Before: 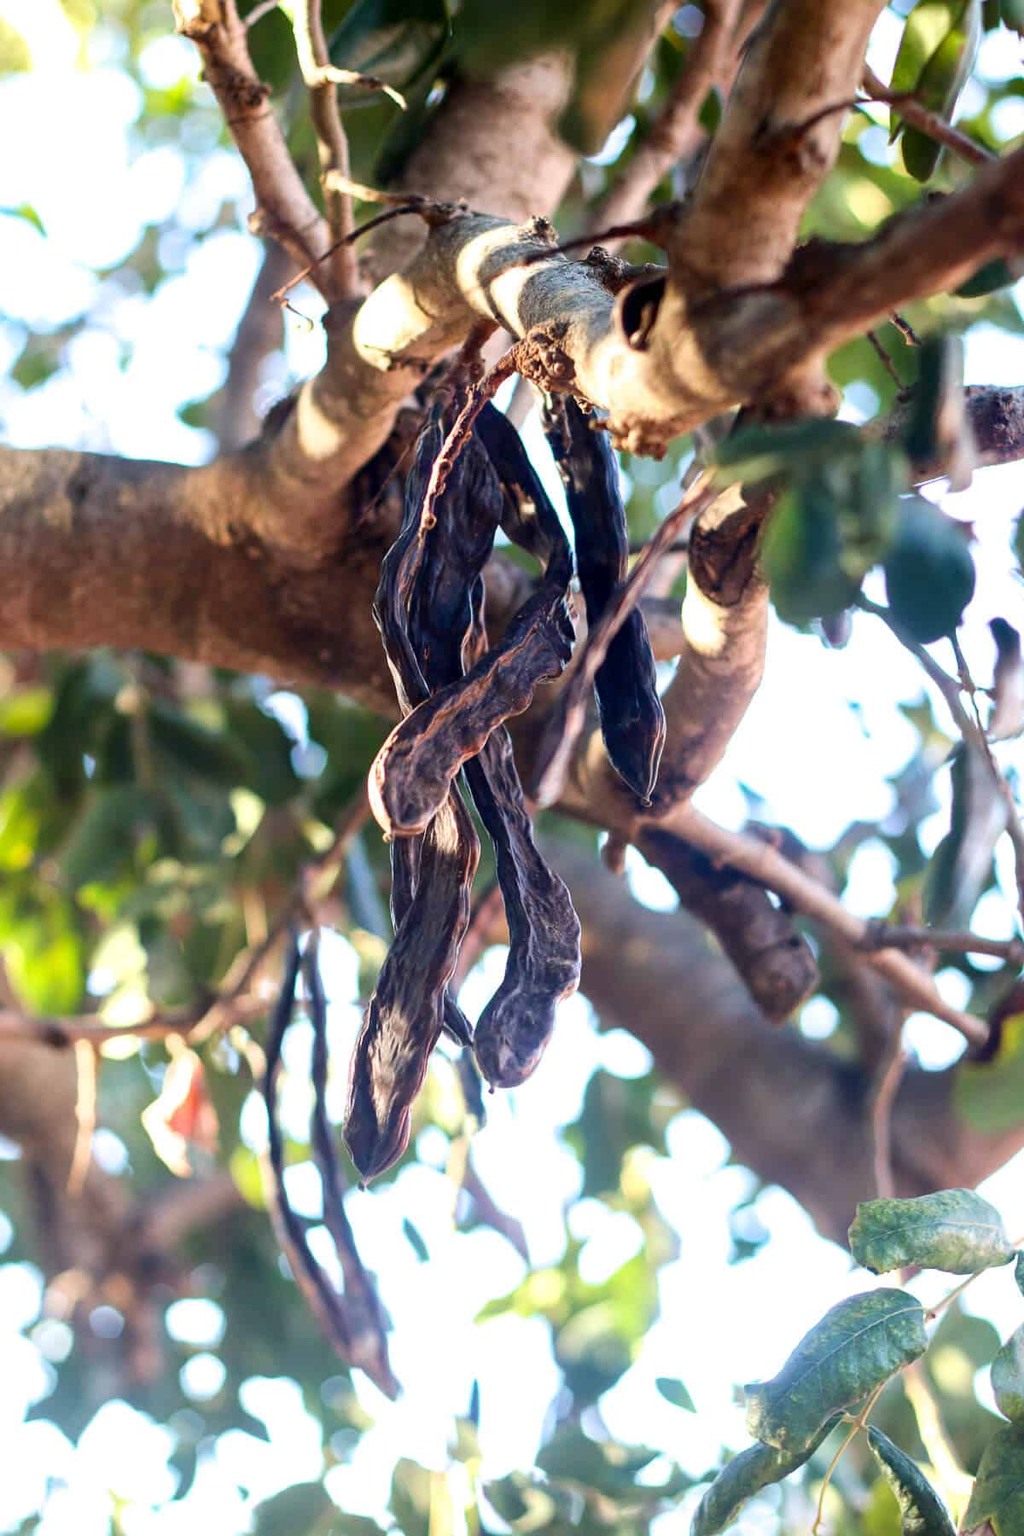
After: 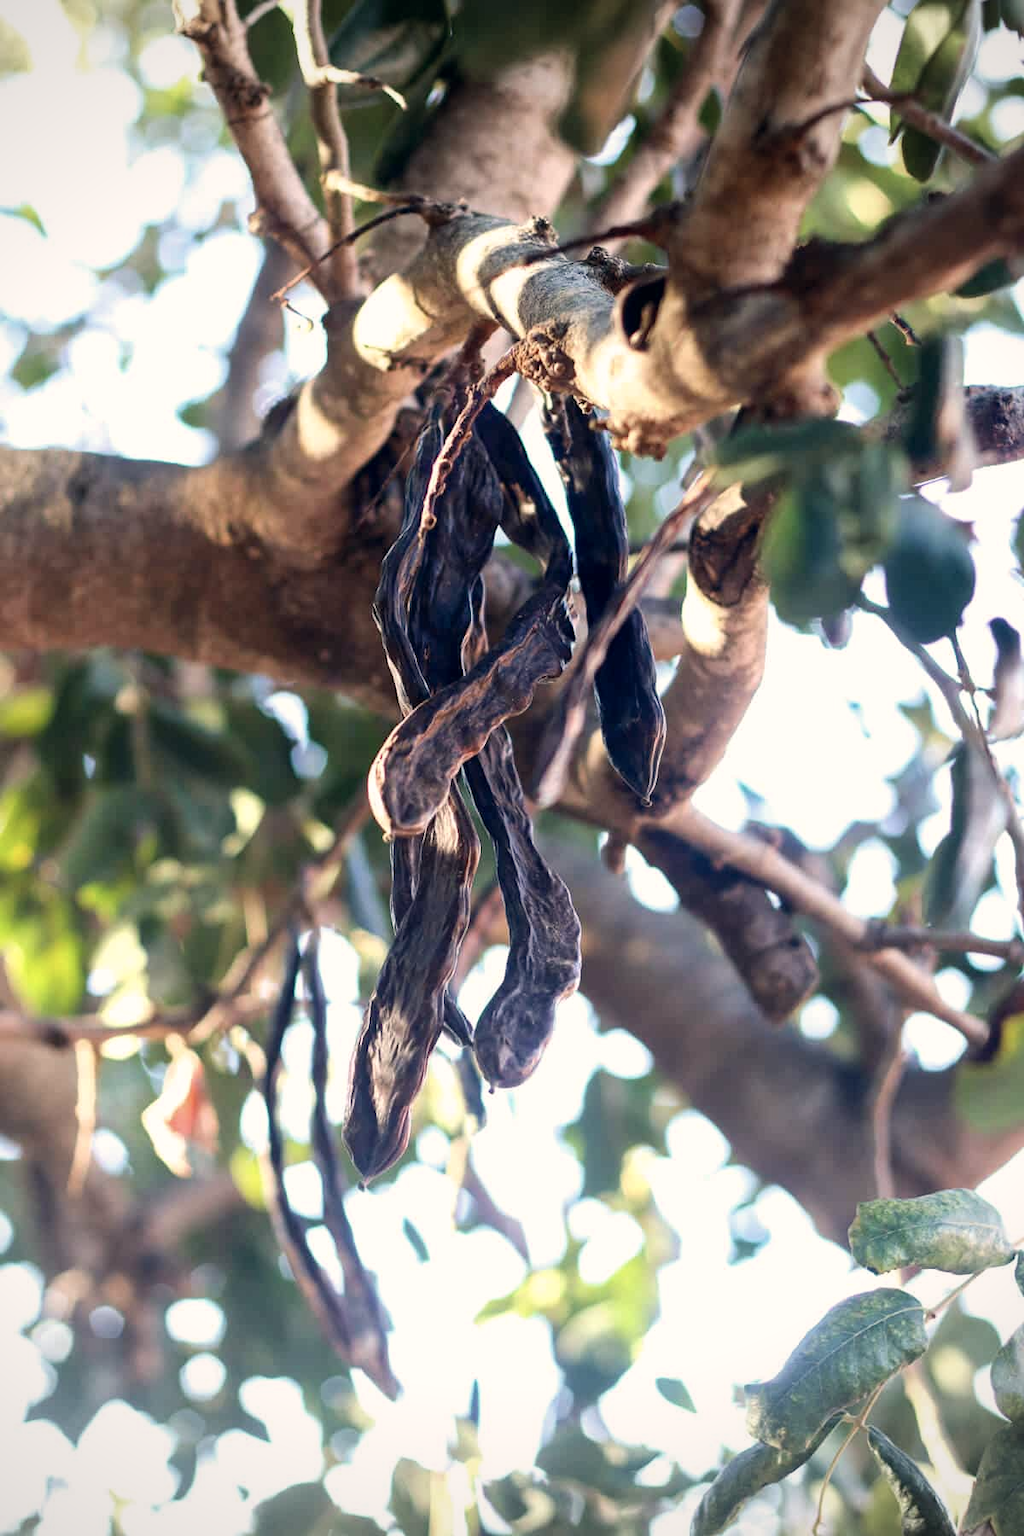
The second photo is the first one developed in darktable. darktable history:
vignetting: fall-off radius 45%, brightness -0.33
color correction: highlights a* 2.75, highlights b* 5, shadows a* -2.04, shadows b* -4.84, saturation 0.8
